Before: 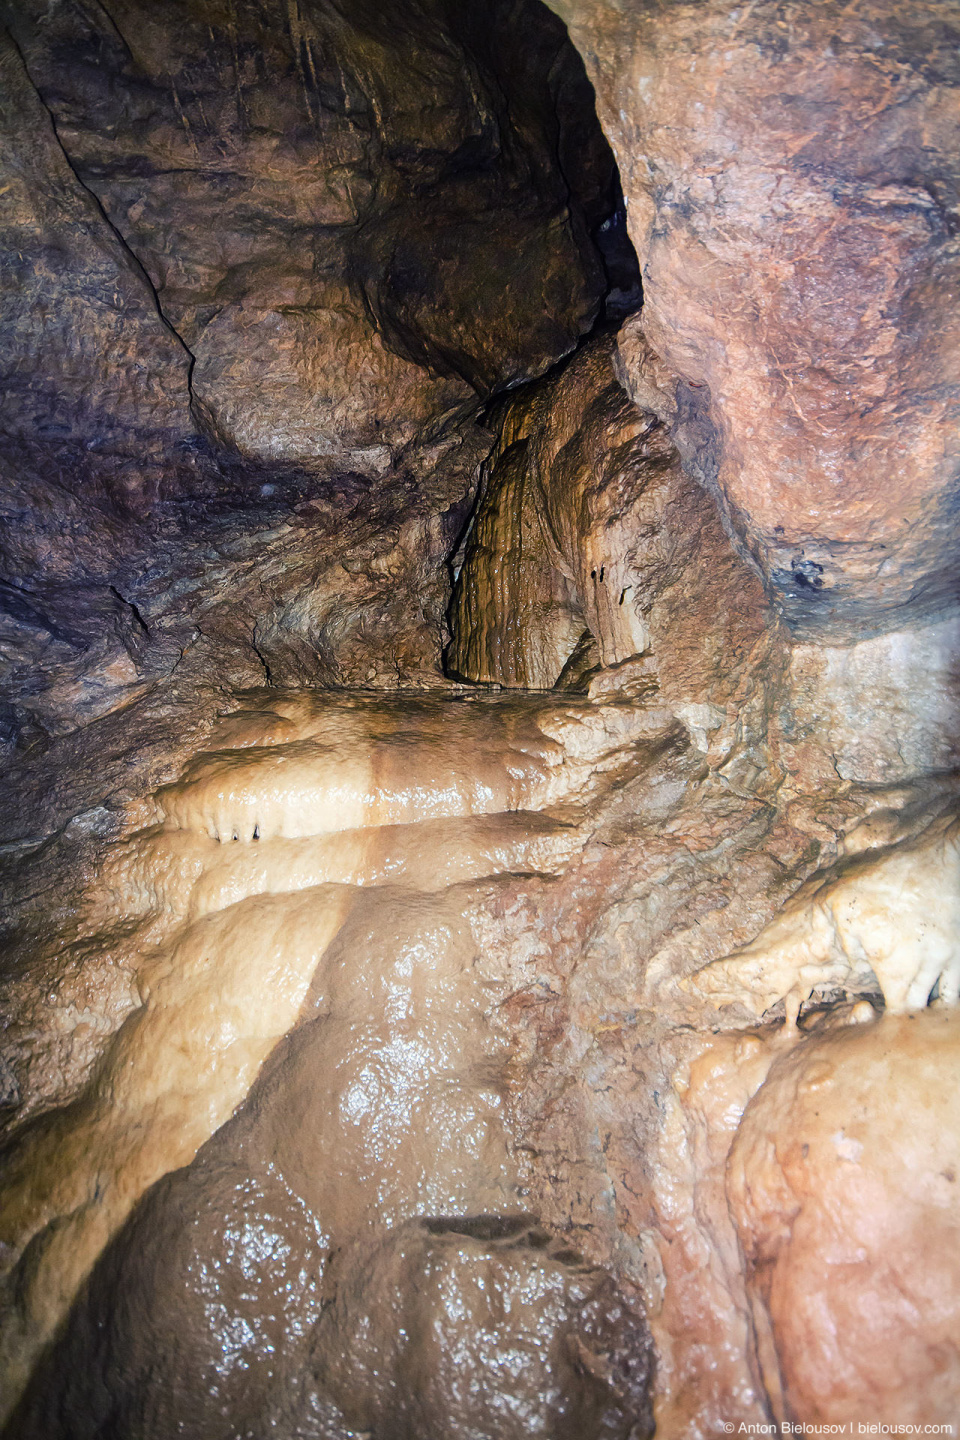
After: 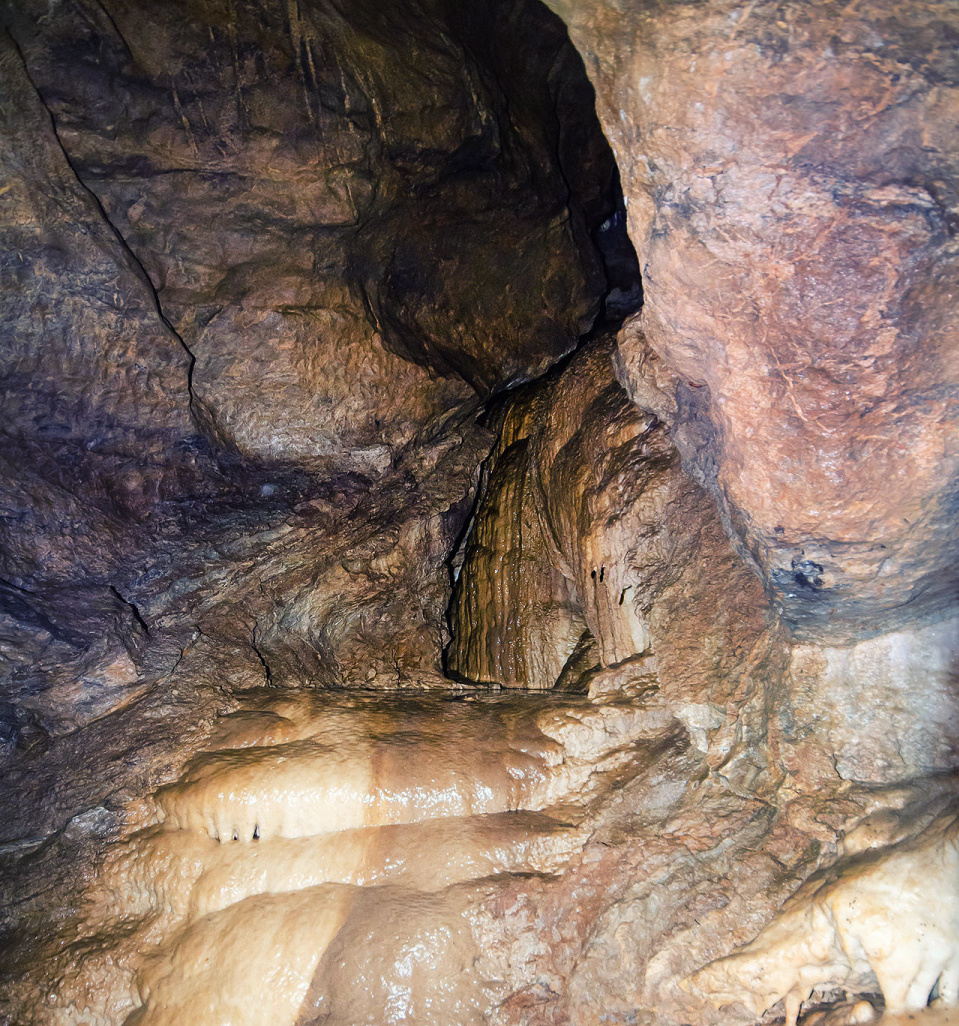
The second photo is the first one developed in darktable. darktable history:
crop: right 0.001%, bottom 28.691%
